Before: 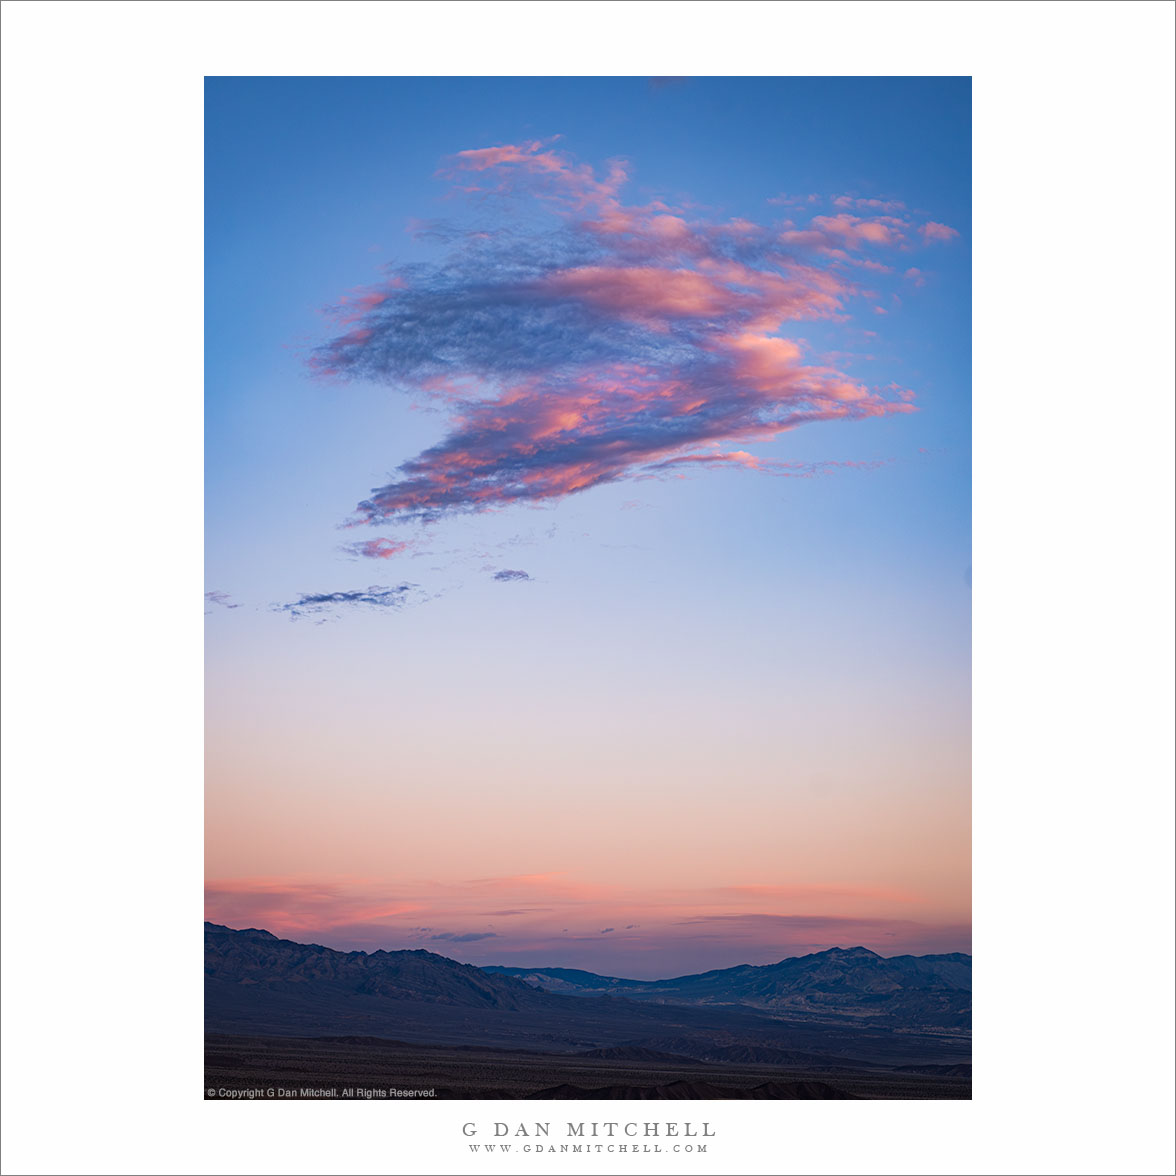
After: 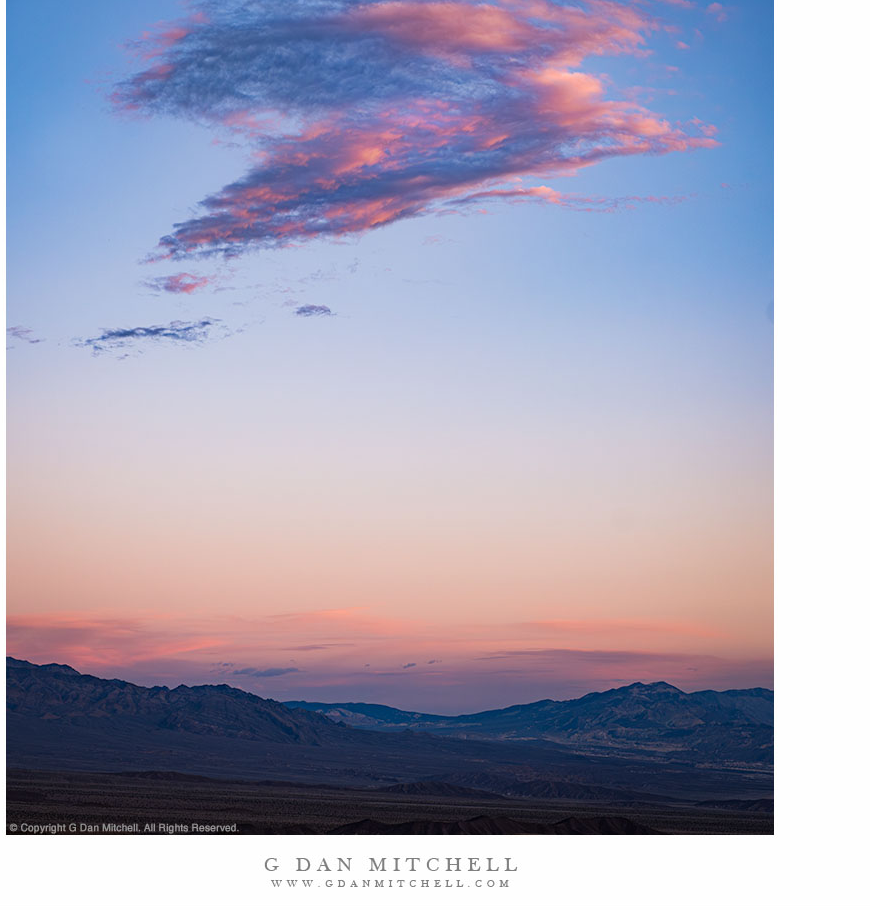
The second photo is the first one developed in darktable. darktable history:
crop: left 16.845%, top 22.604%, right 9.108%
